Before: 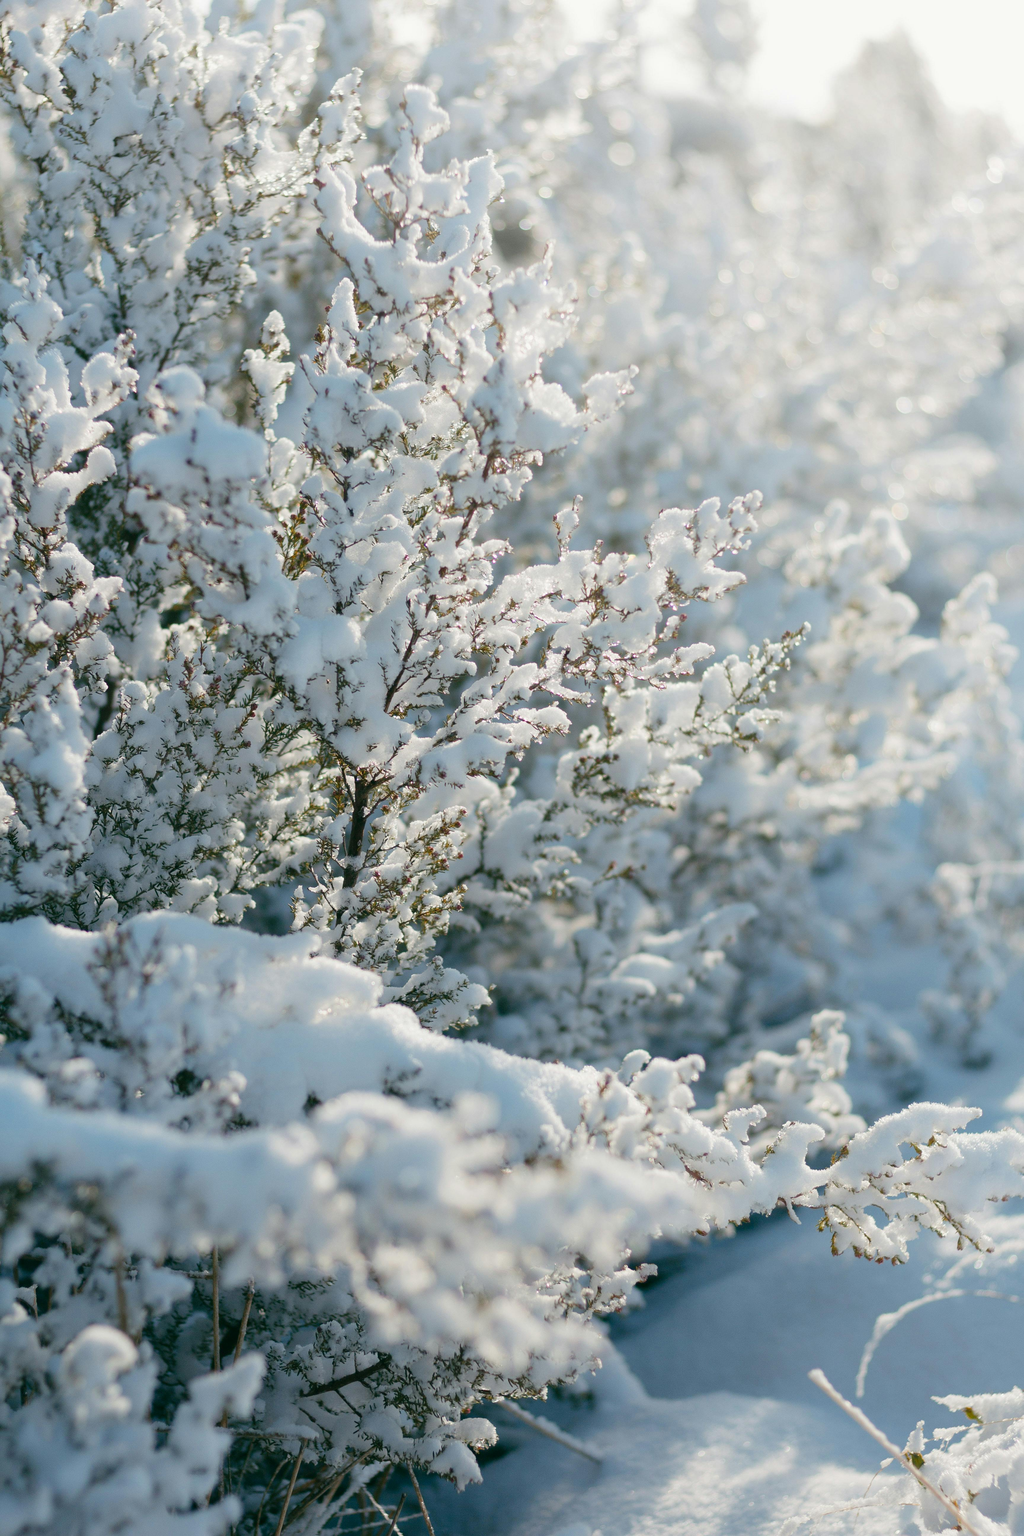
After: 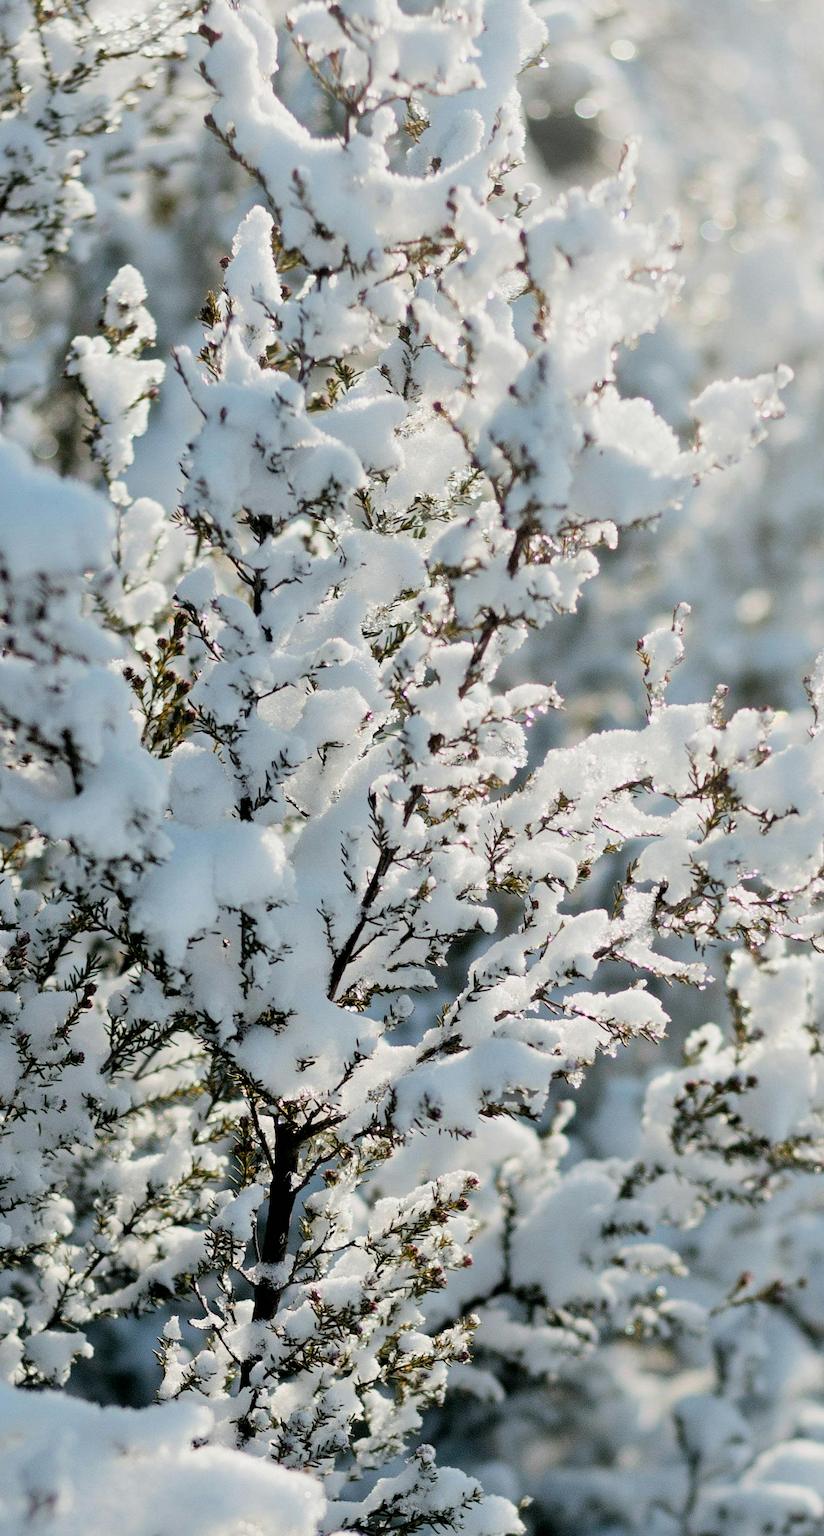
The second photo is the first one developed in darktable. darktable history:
crop: left 20%, top 10.772%, right 35.928%, bottom 34.499%
tone equalizer: edges refinement/feathering 500, mask exposure compensation -1.57 EV, preserve details no
filmic rgb: black relative exposure -3.96 EV, white relative exposure 3 EV, hardness 2.99, contrast 1.49
shadows and highlights: shadows 32.53, highlights -46.41, compress 49.66%, soften with gaussian
